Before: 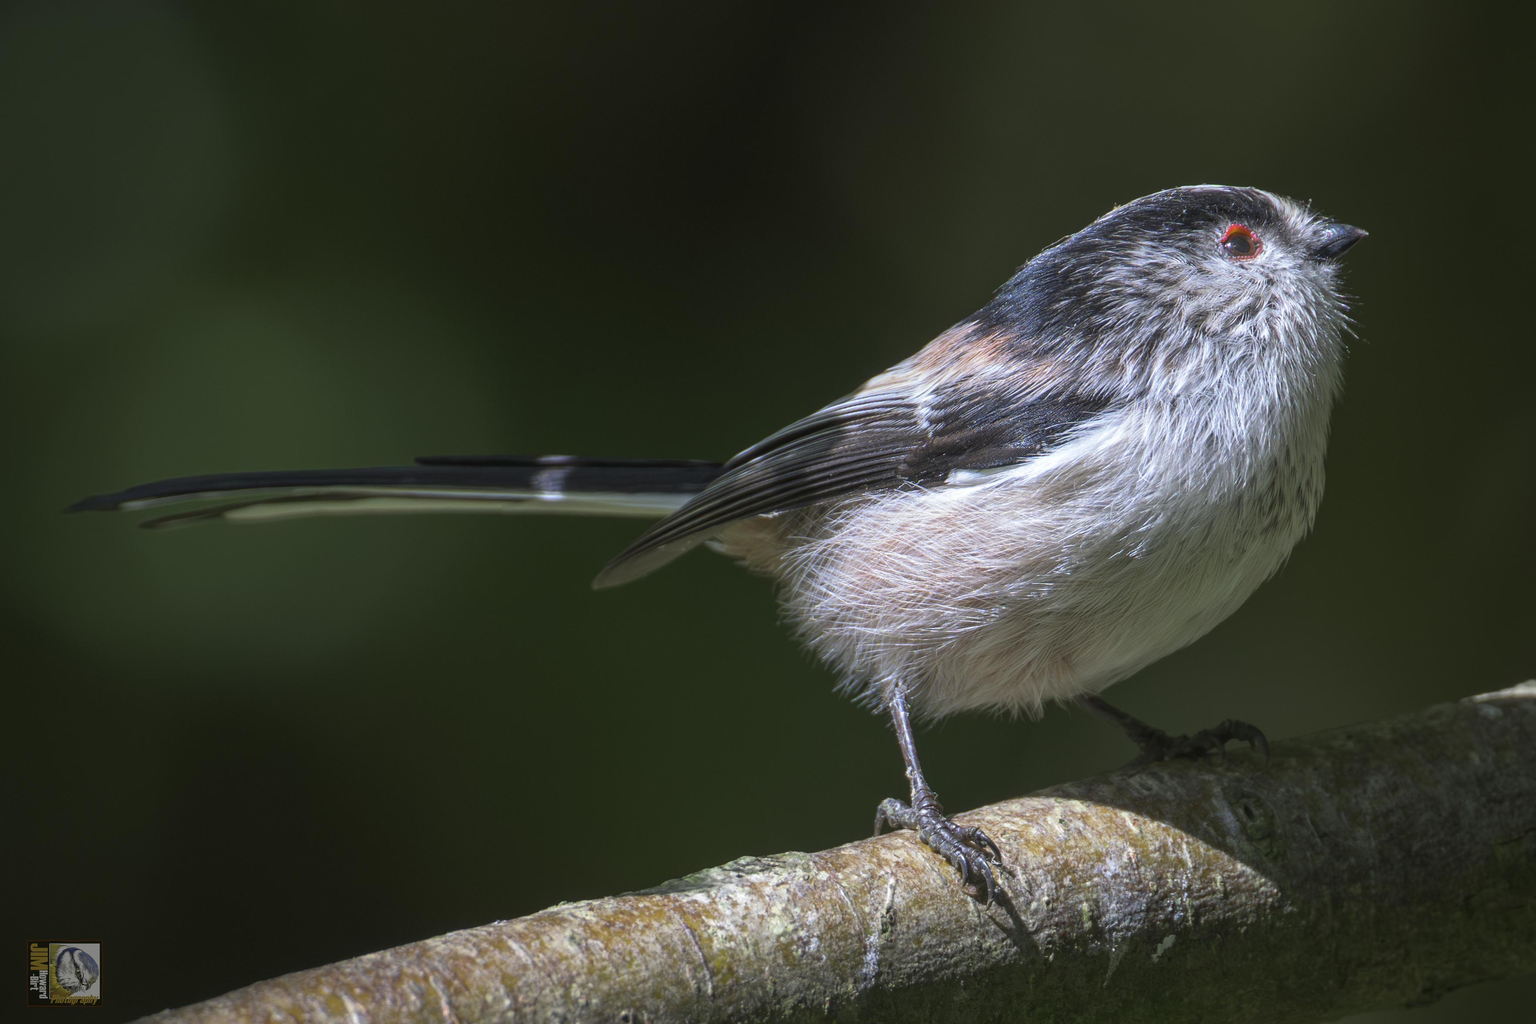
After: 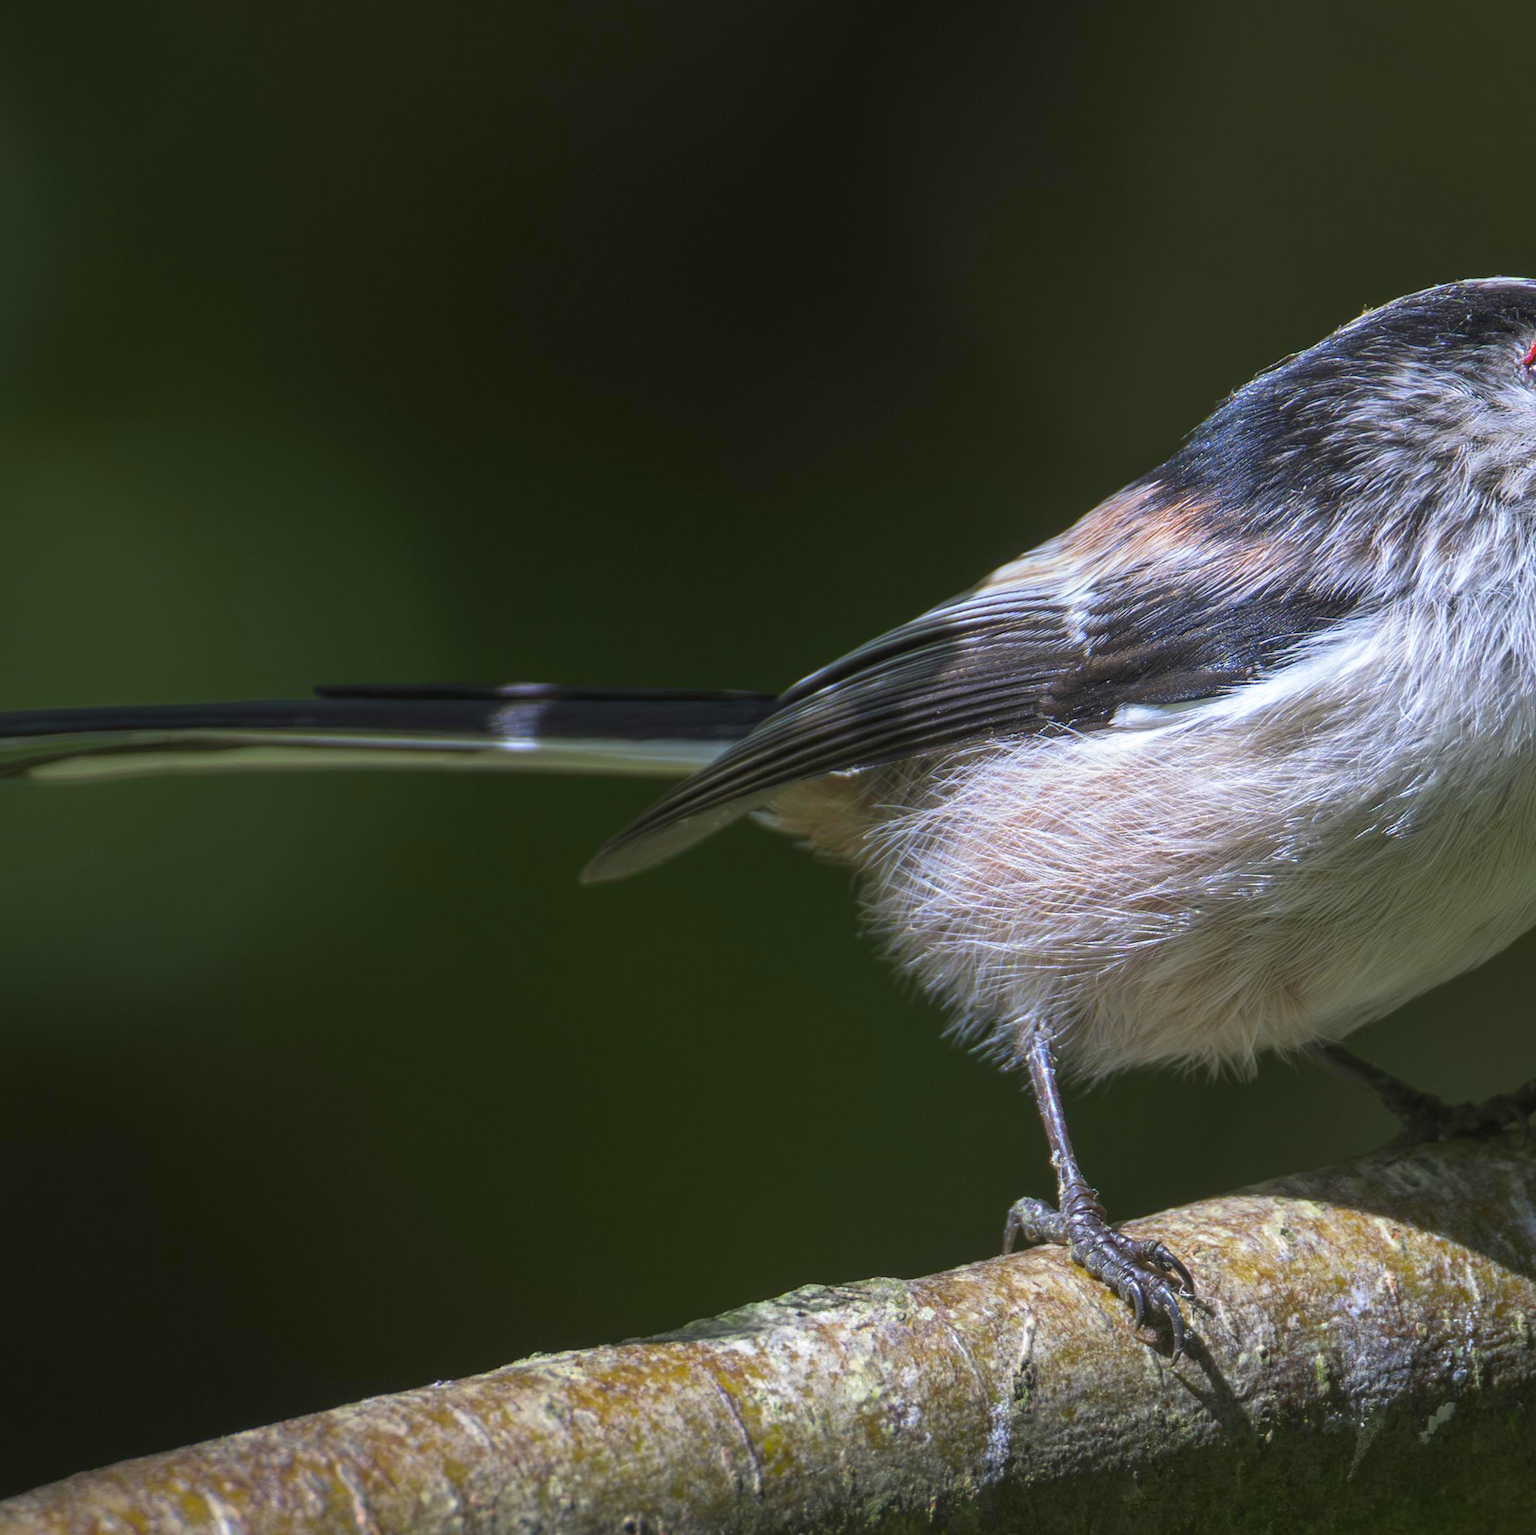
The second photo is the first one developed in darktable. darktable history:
crop and rotate: left 13.409%, right 19.924%
color balance rgb: perceptual saturation grading › global saturation 20%, global vibrance 20%
